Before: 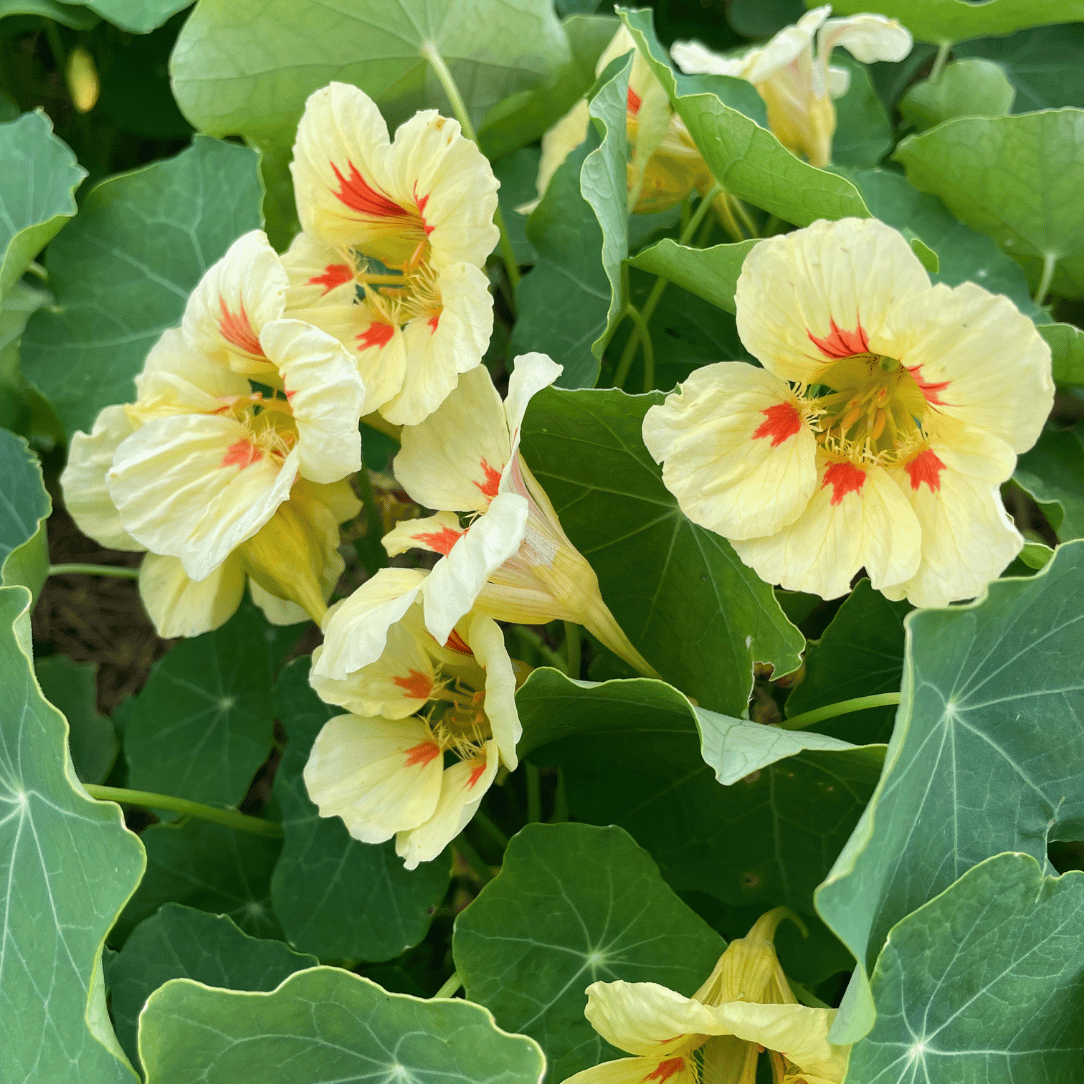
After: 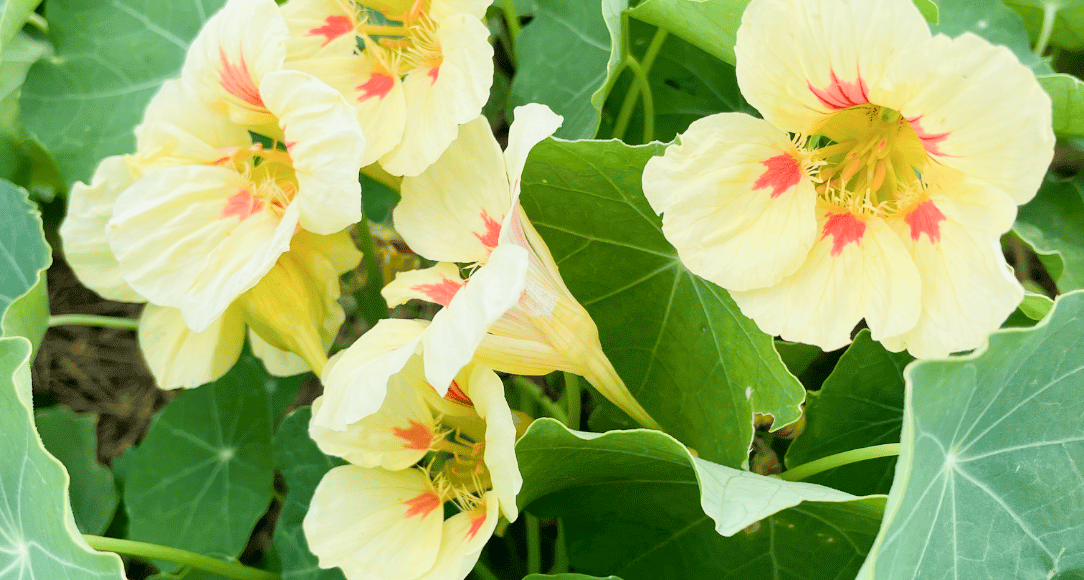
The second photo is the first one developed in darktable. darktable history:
exposure: black level correction 0.001, exposure 1.3 EV, compensate highlight preservation false
filmic rgb: black relative exposure -7.65 EV, white relative exposure 4.56 EV, hardness 3.61
crop and rotate: top 23.043%, bottom 23.437%
